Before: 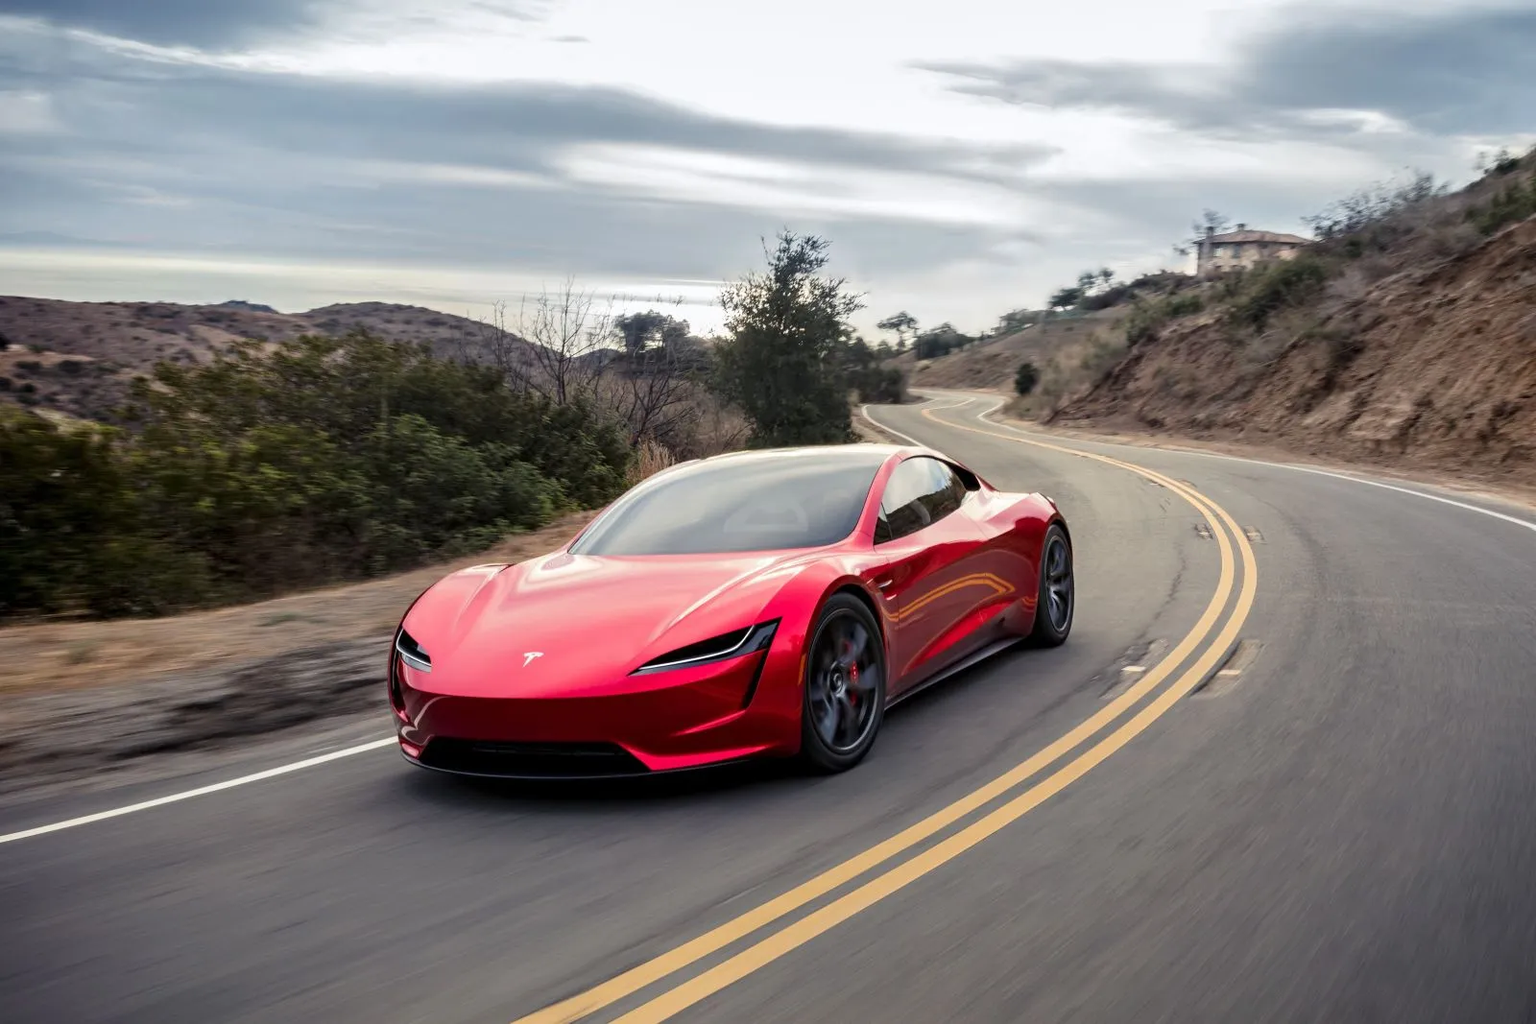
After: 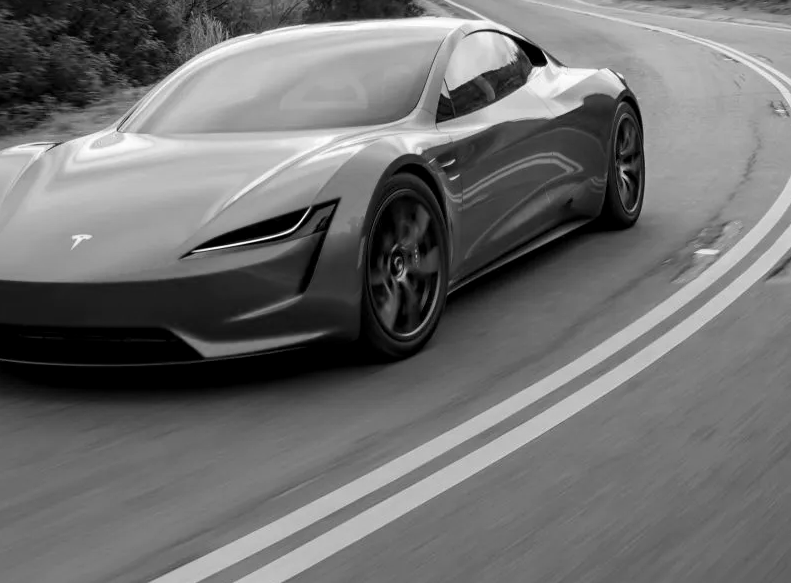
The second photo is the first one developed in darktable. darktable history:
exposure: black level correction 0.001, compensate highlight preservation false
monochrome: on, module defaults
crop: left 29.672%, top 41.786%, right 20.851%, bottom 3.487%
